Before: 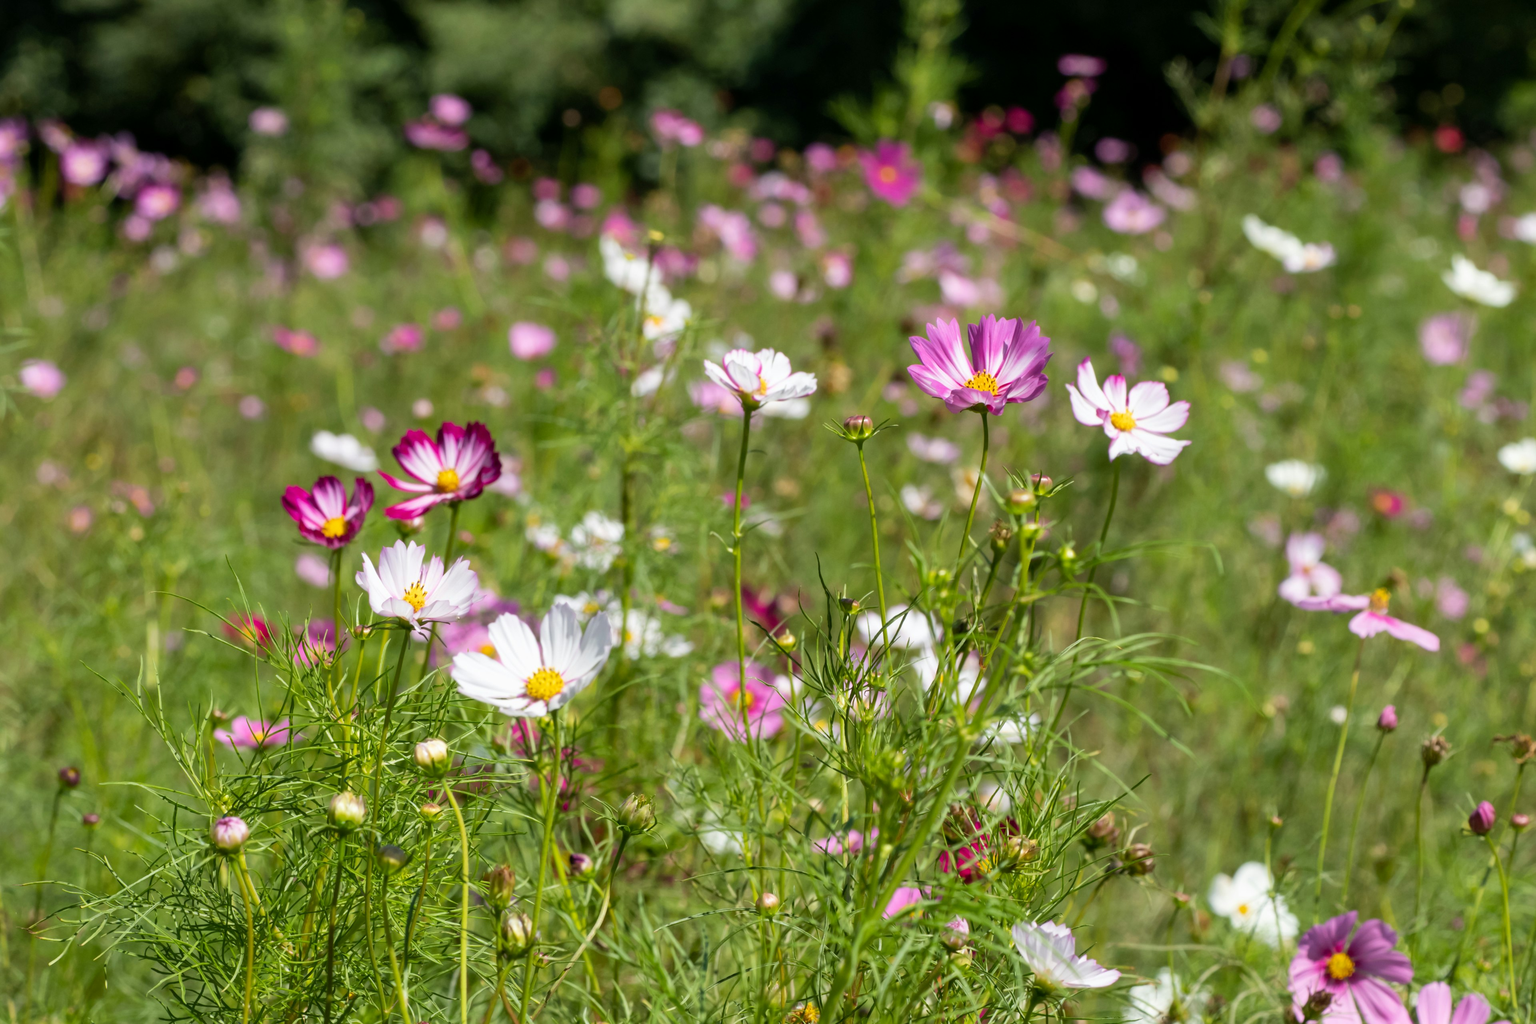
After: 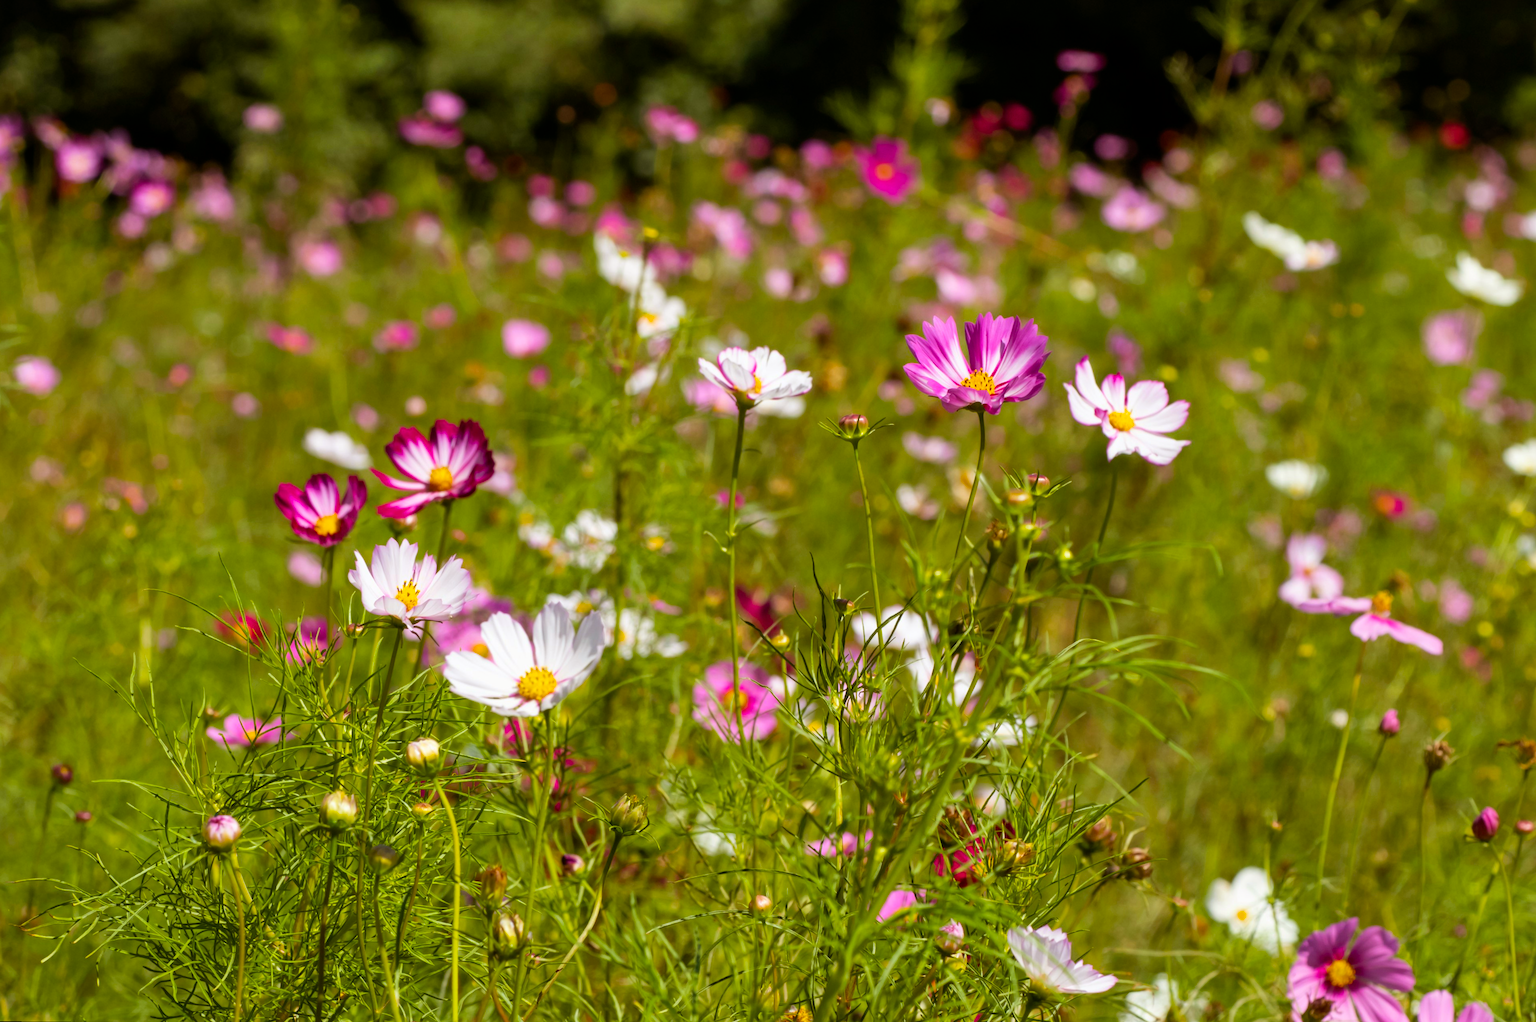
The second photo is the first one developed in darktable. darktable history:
color balance rgb: perceptual saturation grading › global saturation 20%, global vibrance 20%
rgb levels: mode RGB, independent channels, levels [[0, 0.5, 1], [0, 0.521, 1], [0, 0.536, 1]]
rotate and perspective: rotation 0.192°, lens shift (horizontal) -0.015, crop left 0.005, crop right 0.996, crop top 0.006, crop bottom 0.99
